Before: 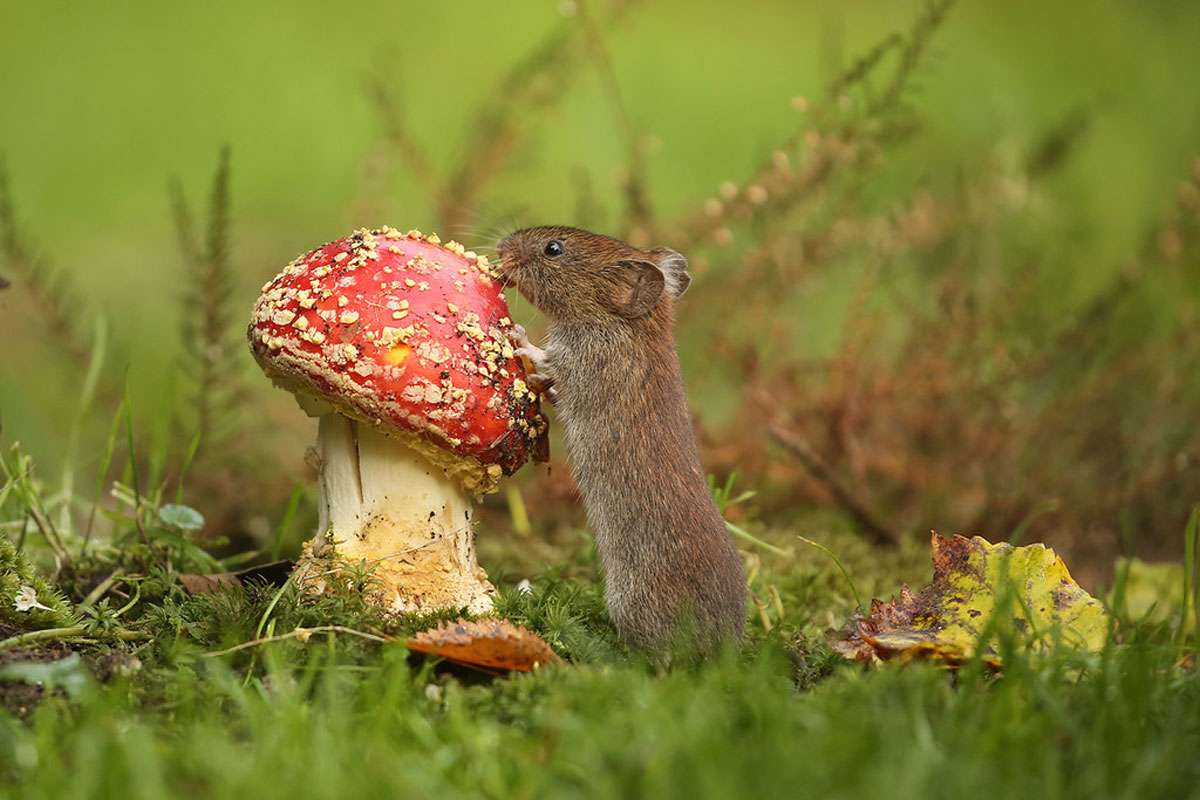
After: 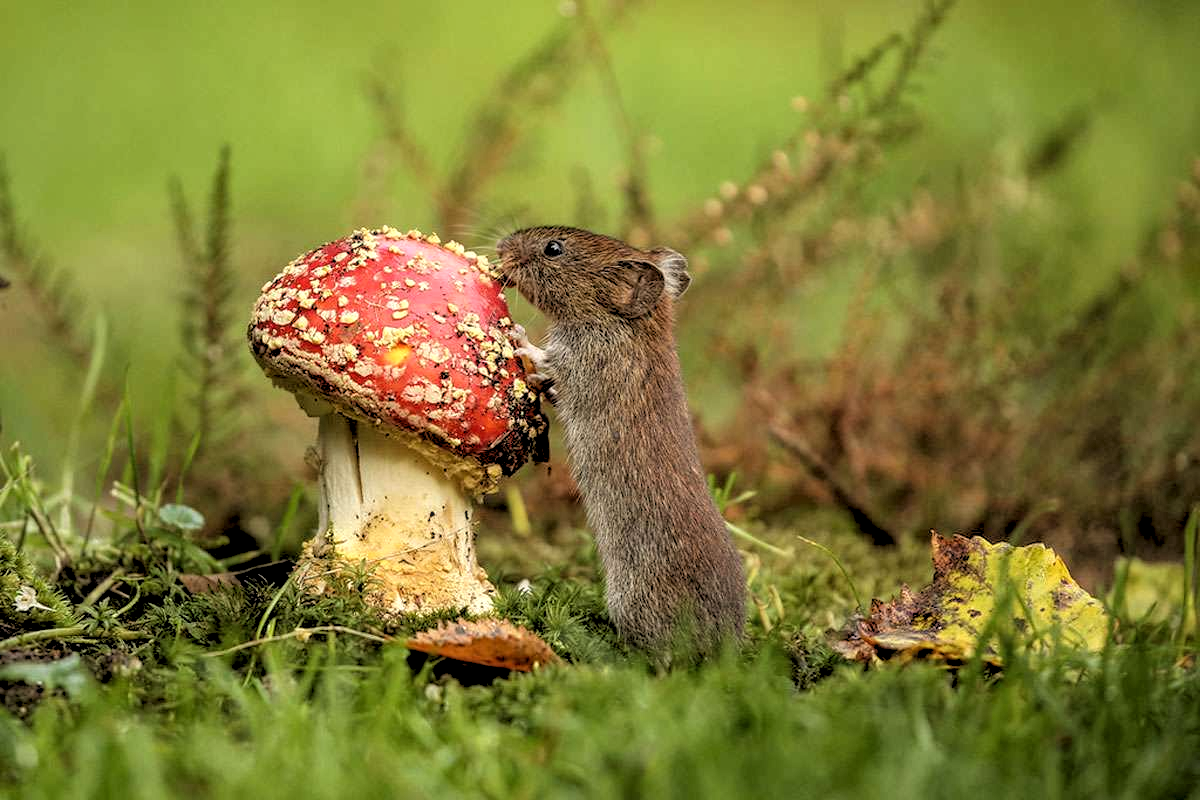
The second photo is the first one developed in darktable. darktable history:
rgb levels: levels [[0.029, 0.461, 0.922], [0, 0.5, 1], [0, 0.5, 1]]
local contrast: detail 130%
